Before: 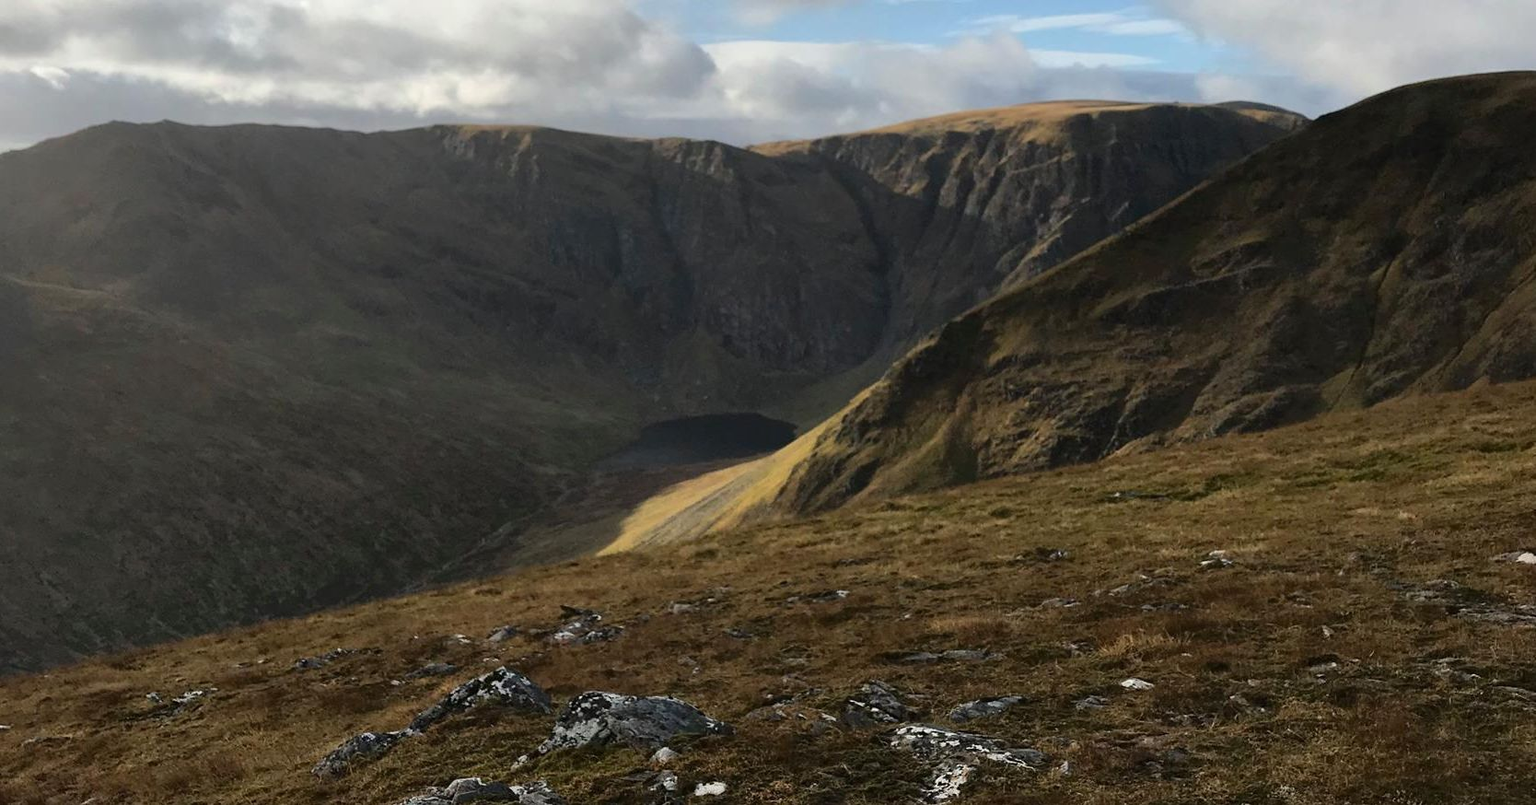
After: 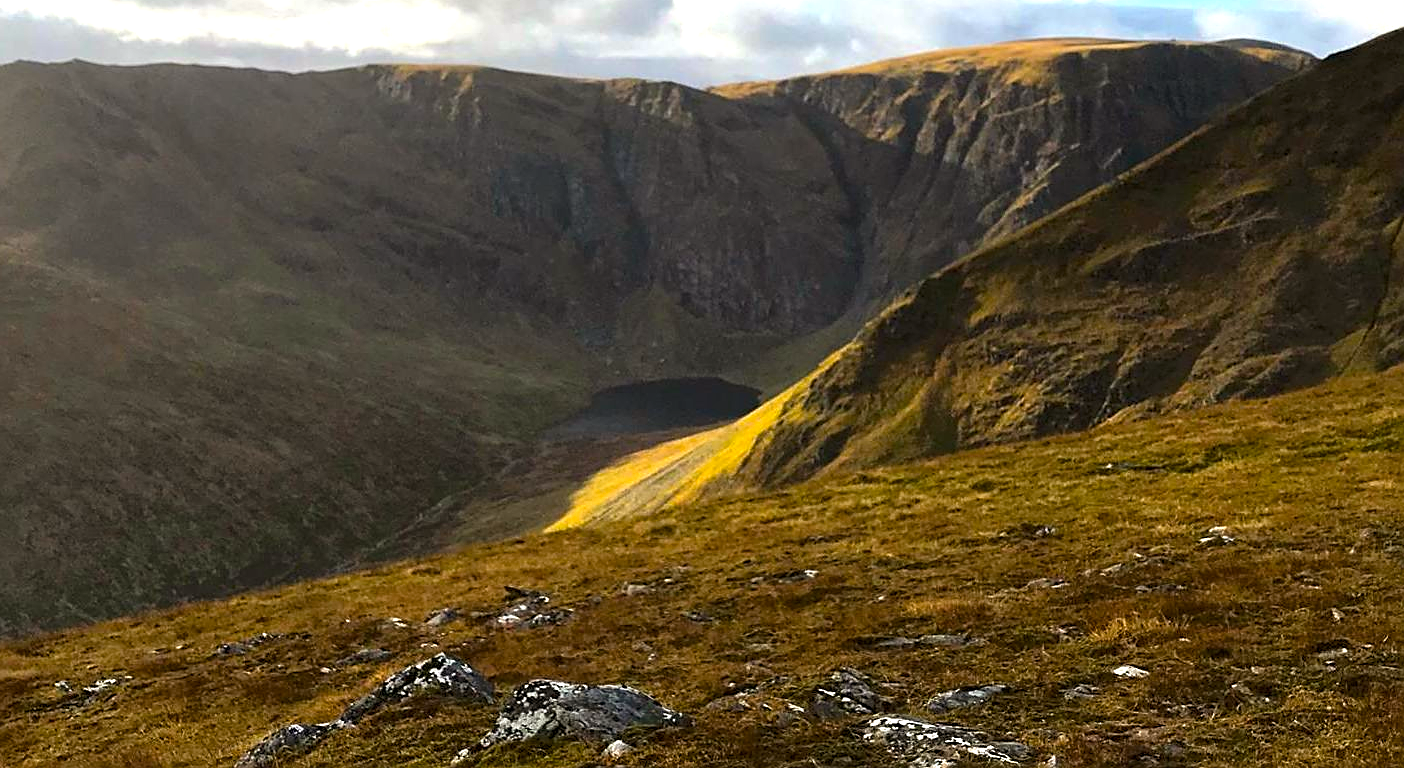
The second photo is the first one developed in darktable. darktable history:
sharpen: on, module defaults
crop: left 6.256%, top 8.23%, right 9.543%, bottom 3.796%
tone equalizer: edges refinement/feathering 500, mask exposure compensation -1.57 EV, preserve details no
local contrast: highlights 104%, shadows 102%, detail 119%, midtone range 0.2
color balance rgb: power › chroma 0.658%, power › hue 60°, linear chroma grading › shadows -8.113%, linear chroma grading › global chroma 9.871%, perceptual saturation grading › global saturation 25.807%, perceptual brilliance grading › global brilliance 24.642%, global vibrance 20%
